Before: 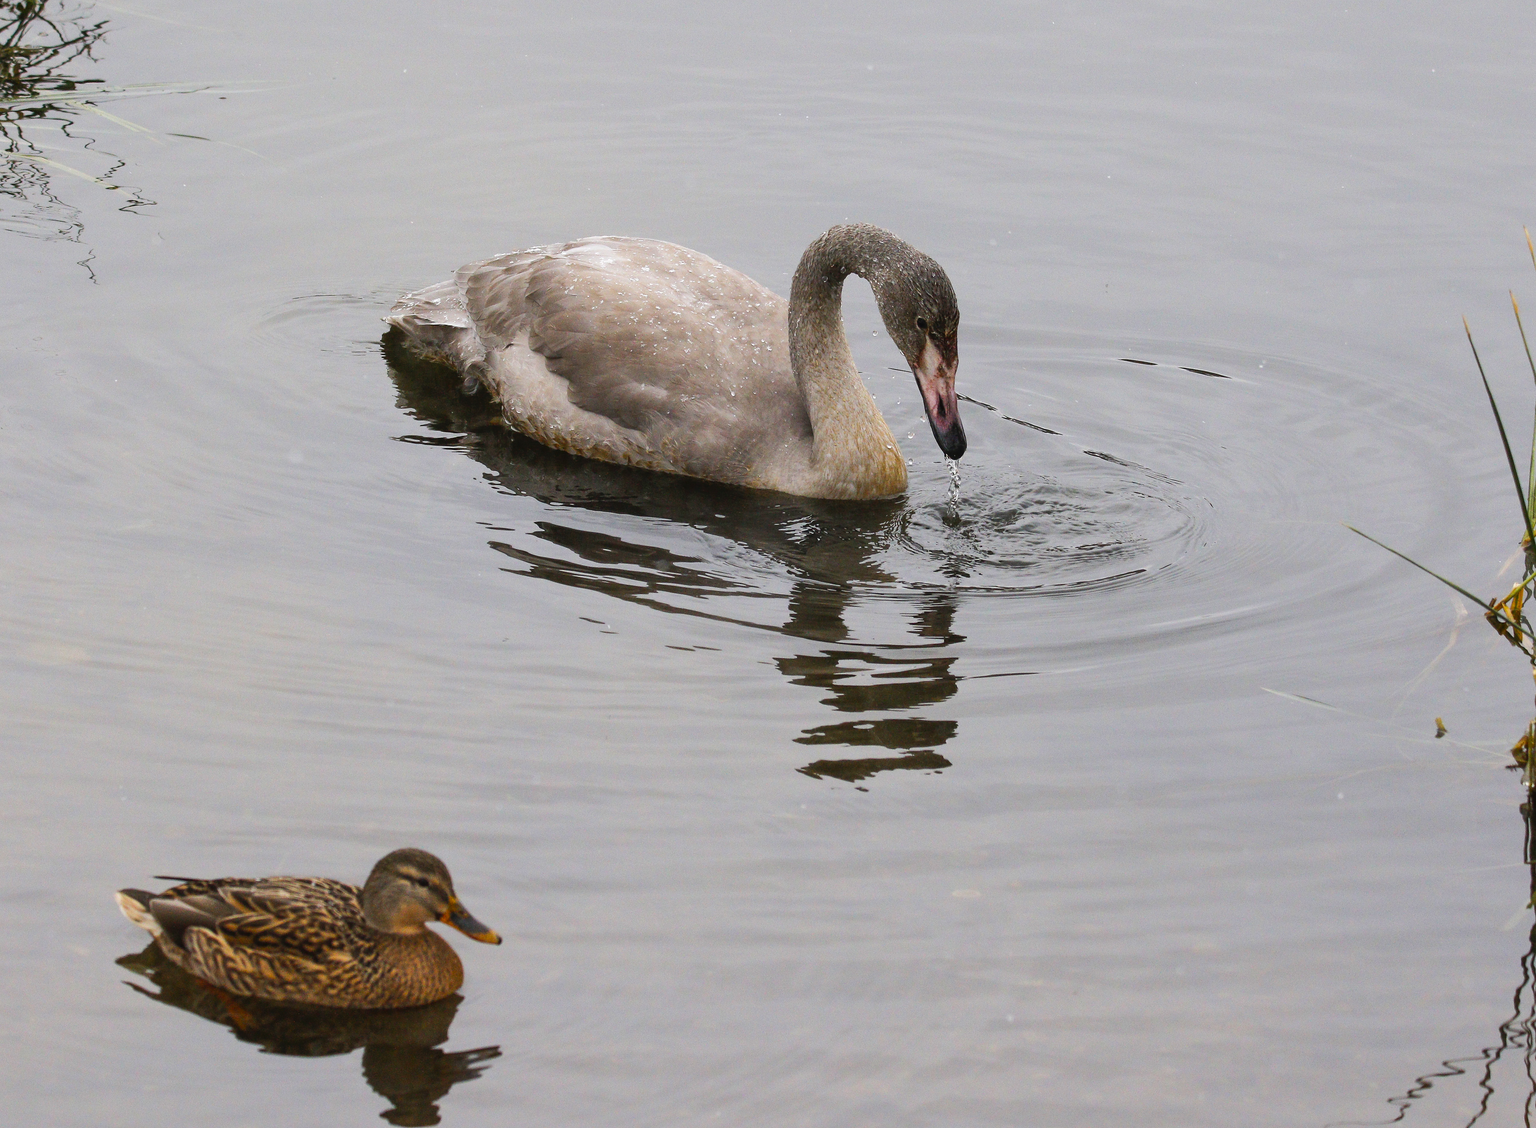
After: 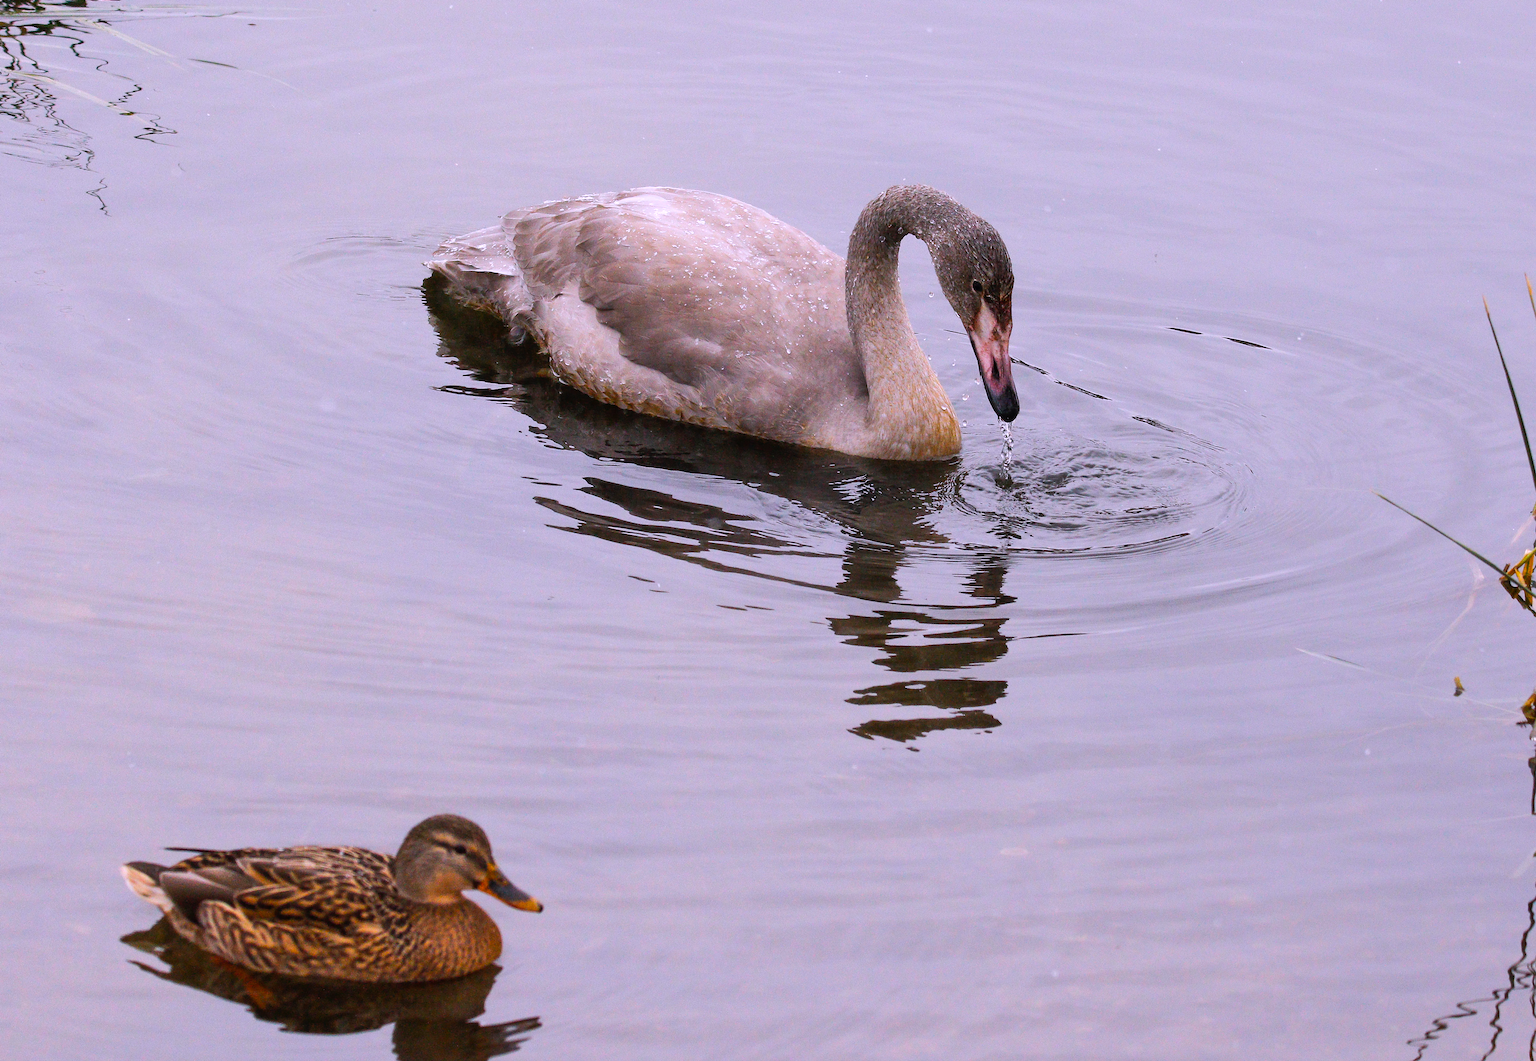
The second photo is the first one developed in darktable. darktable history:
white balance: red 1.042, blue 1.17
rotate and perspective: rotation 0.679°, lens shift (horizontal) 0.136, crop left 0.009, crop right 0.991, crop top 0.078, crop bottom 0.95
